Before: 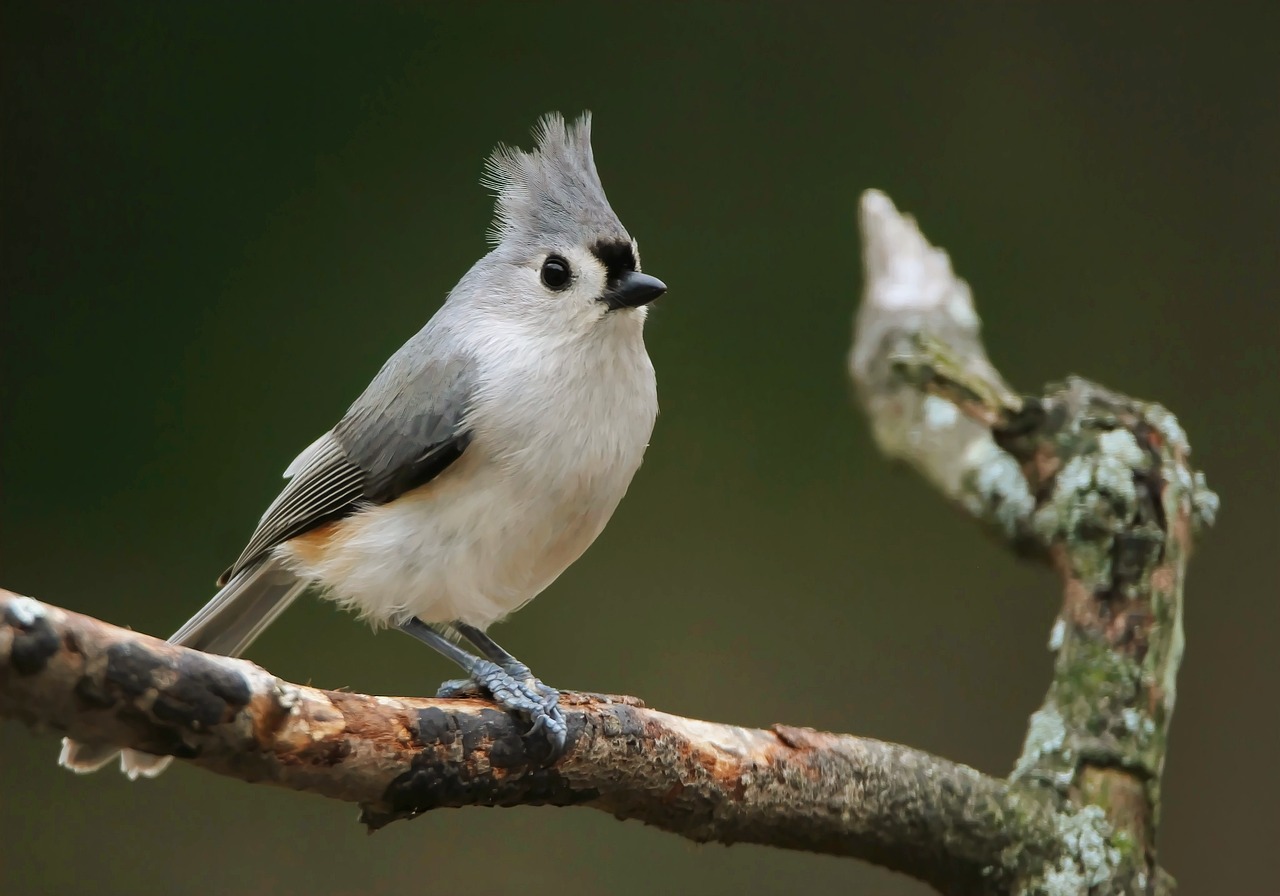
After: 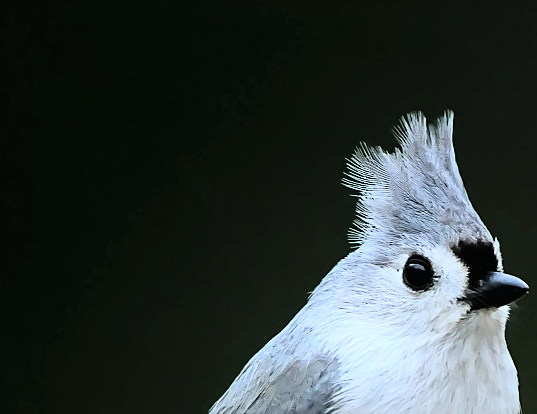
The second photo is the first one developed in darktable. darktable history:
tone curve: curves: ch0 [(0.016, 0.011) (0.094, 0.016) (0.469, 0.508) (0.721, 0.862) (1, 1)], color space Lab, linked channels, preserve colors none
crop and rotate: left 10.817%, top 0.062%, right 47.194%, bottom 53.626%
color calibration: illuminant as shot in camera, x 0.378, y 0.381, temperature 4093.13 K, saturation algorithm version 1 (2020)
sharpen: on, module defaults
